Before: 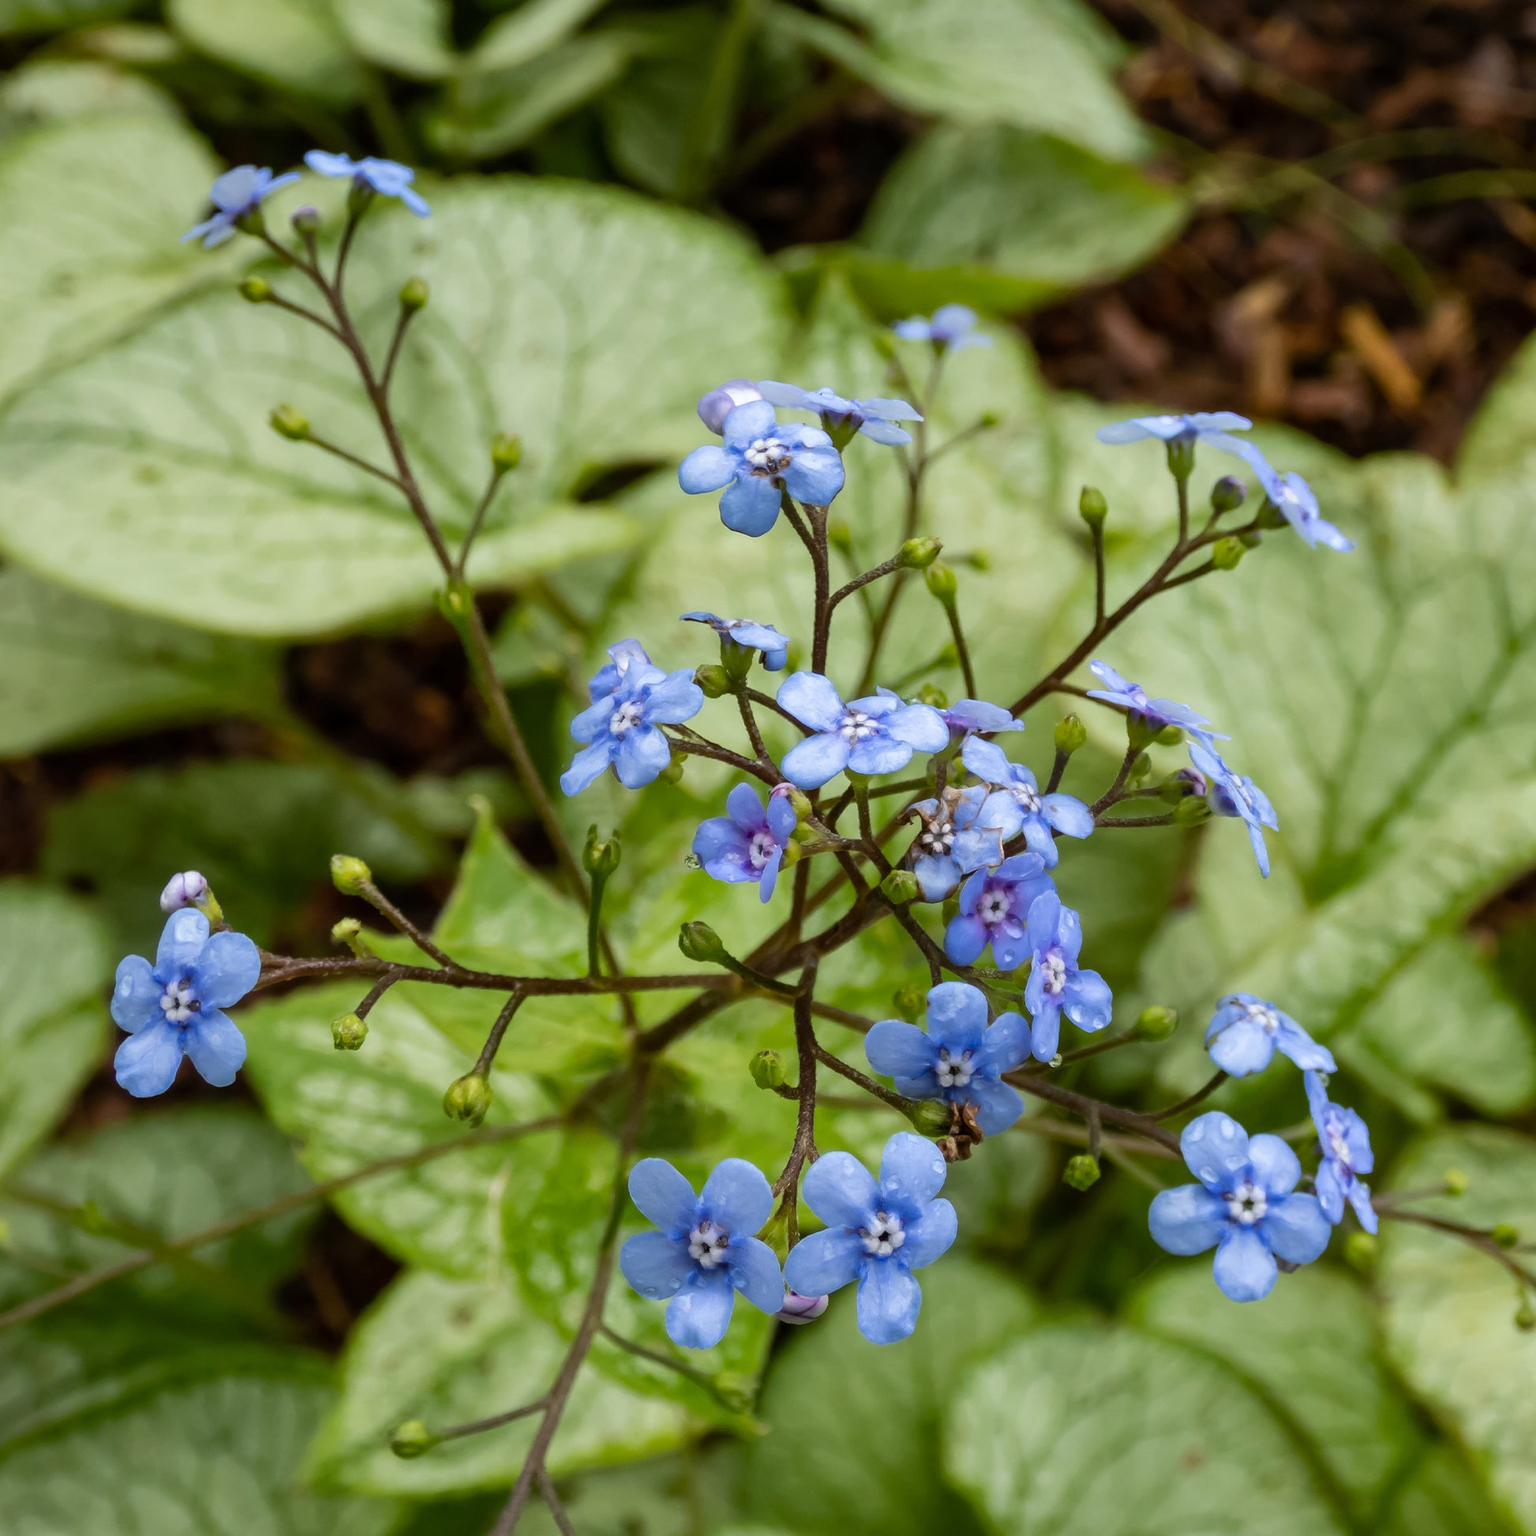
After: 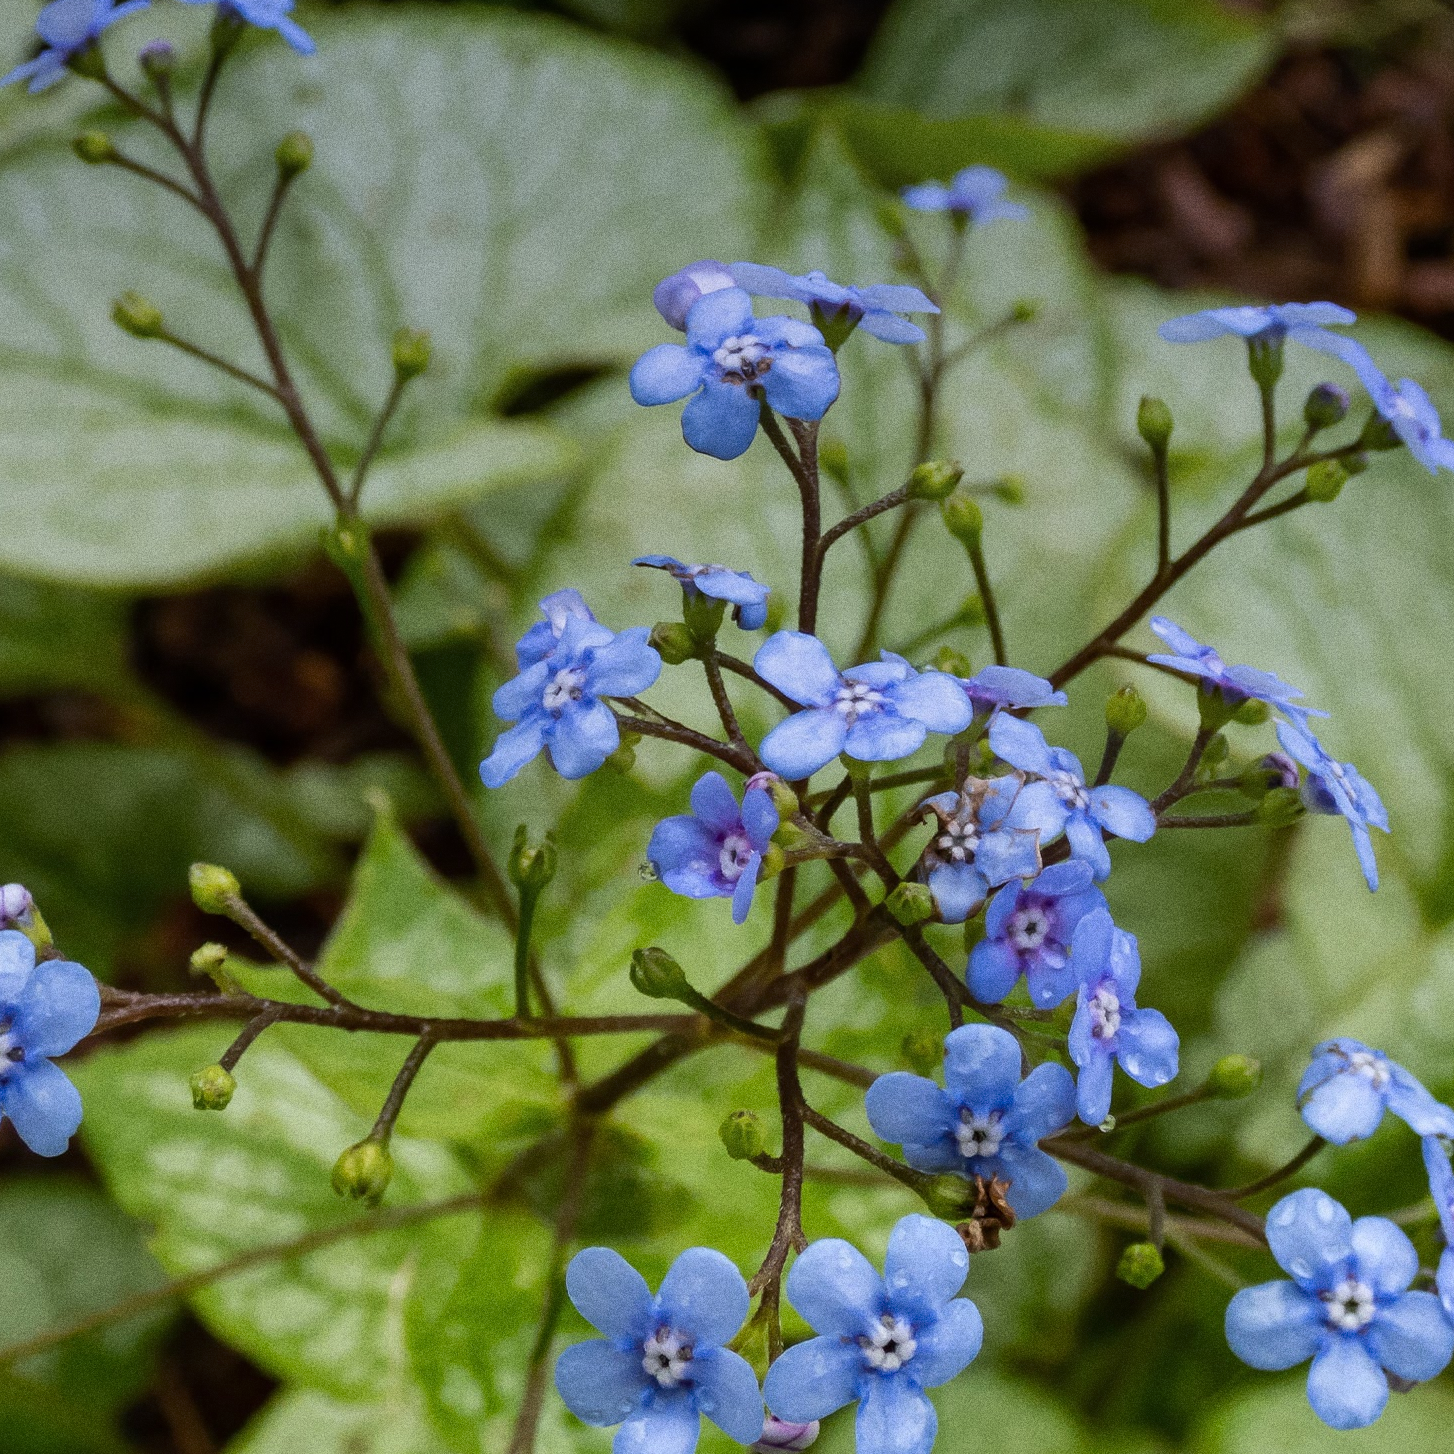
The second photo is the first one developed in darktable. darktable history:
crop and rotate: left 11.831%, top 11.346%, right 13.429%, bottom 13.899%
grain: coarseness 0.09 ISO, strength 40%
graduated density: hue 238.83°, saturation 50%
